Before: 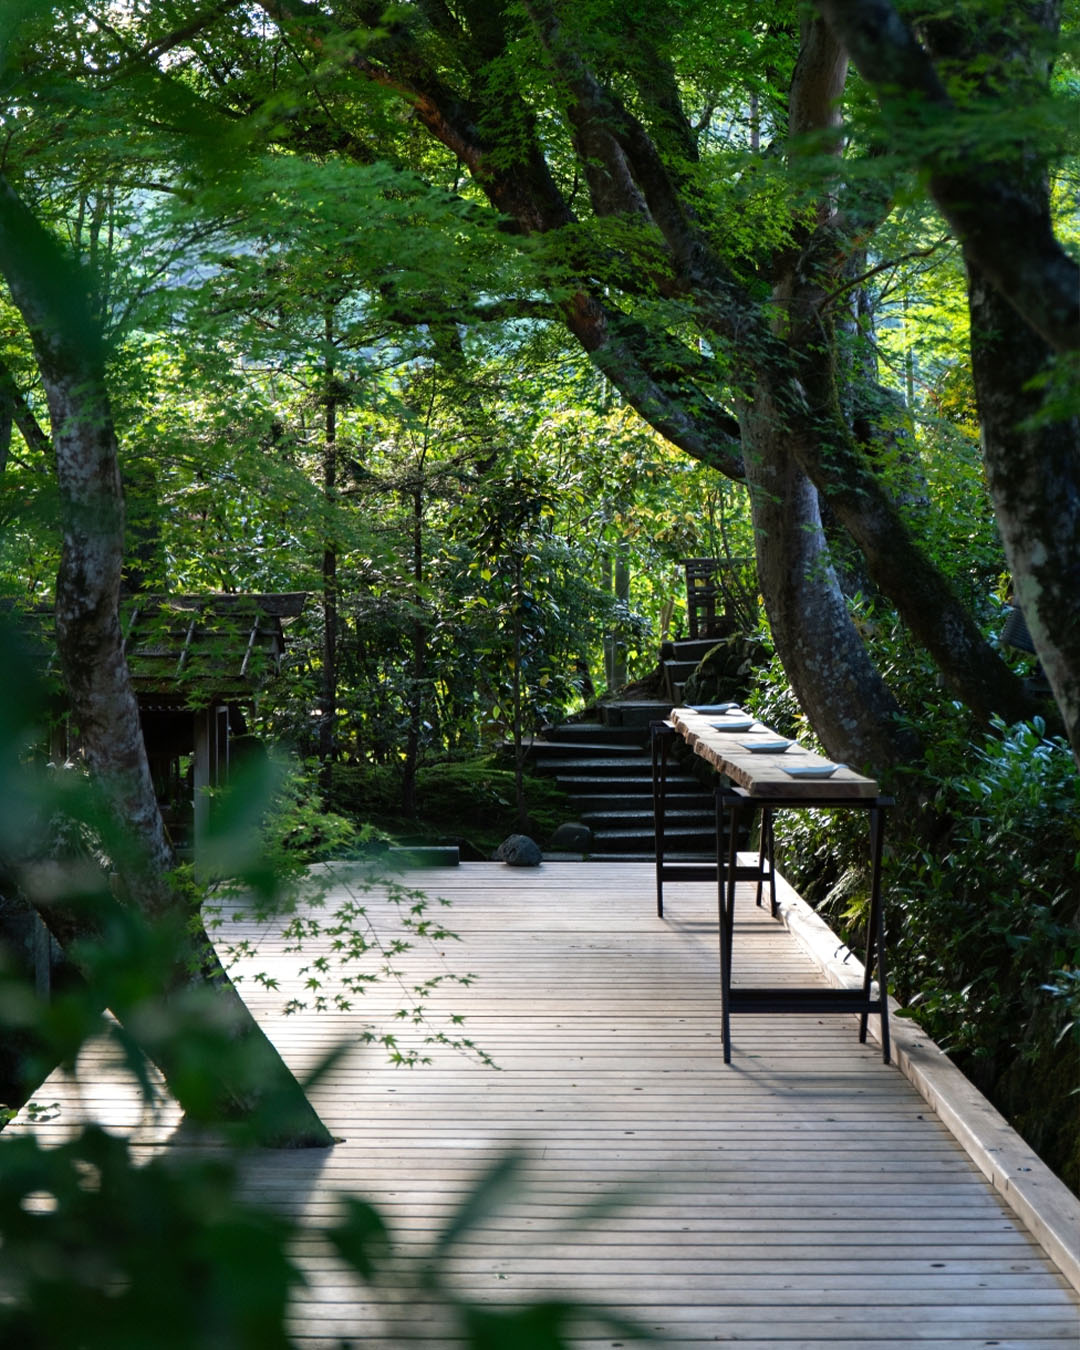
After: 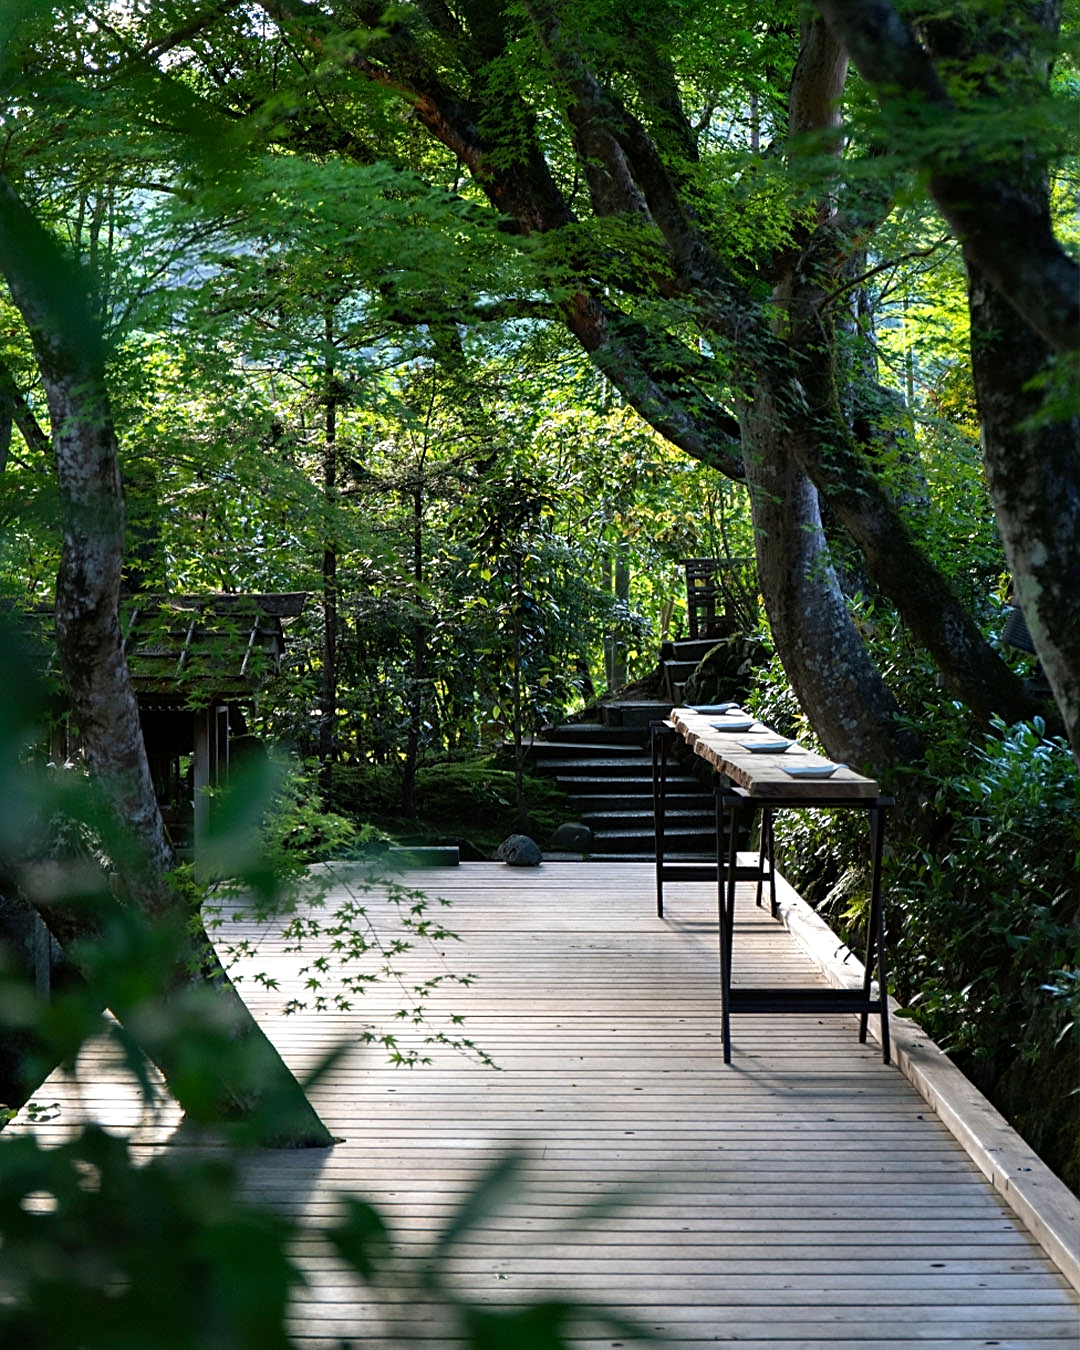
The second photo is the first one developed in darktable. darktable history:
sharpen: on, module defaults
contrast equalizer: octaves 7, y [[0.6 ×6], [0.55 ×6], [0 ×6], [0 ×6], [0 ×6]], mix 0.15
tone equalizer: on, module defaults
